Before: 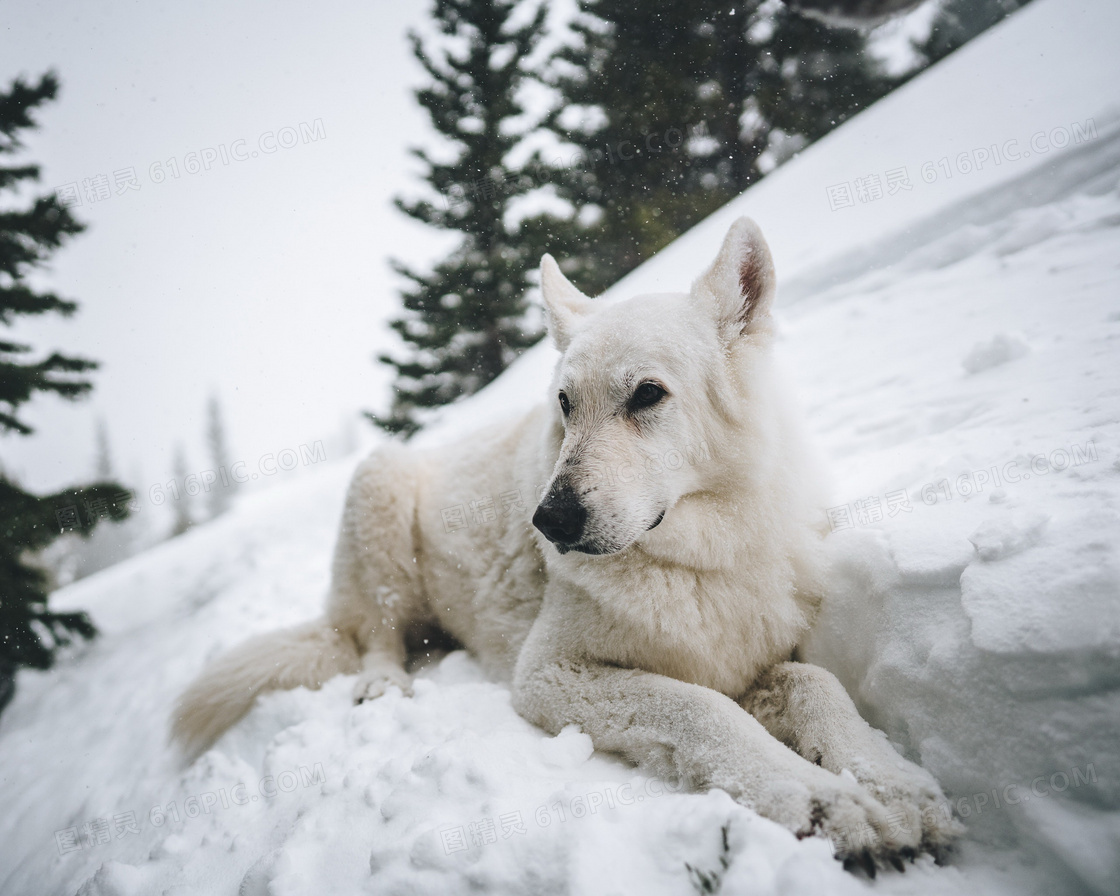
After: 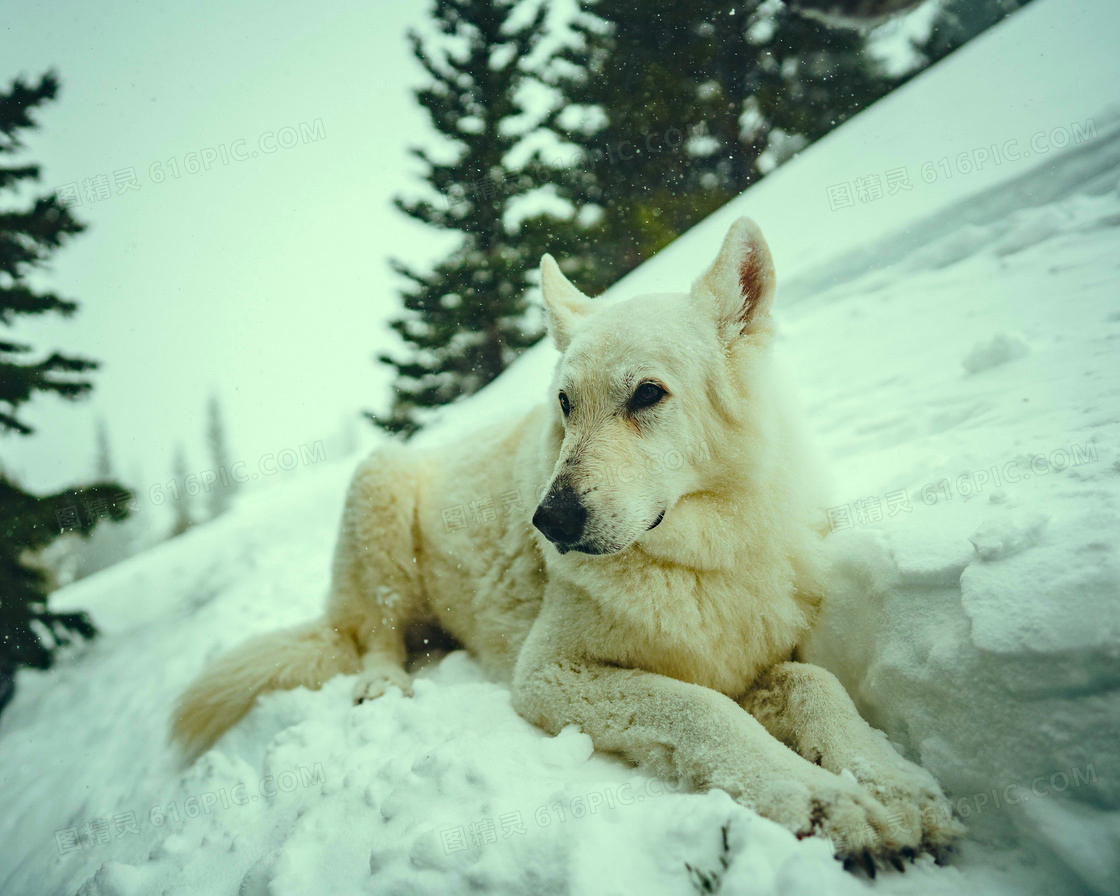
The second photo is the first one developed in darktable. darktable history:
color correction: highlights a* -10.77, highlights b* 9.8, saturation 1.72
haze removal: compatibility mode true, adaptive false
